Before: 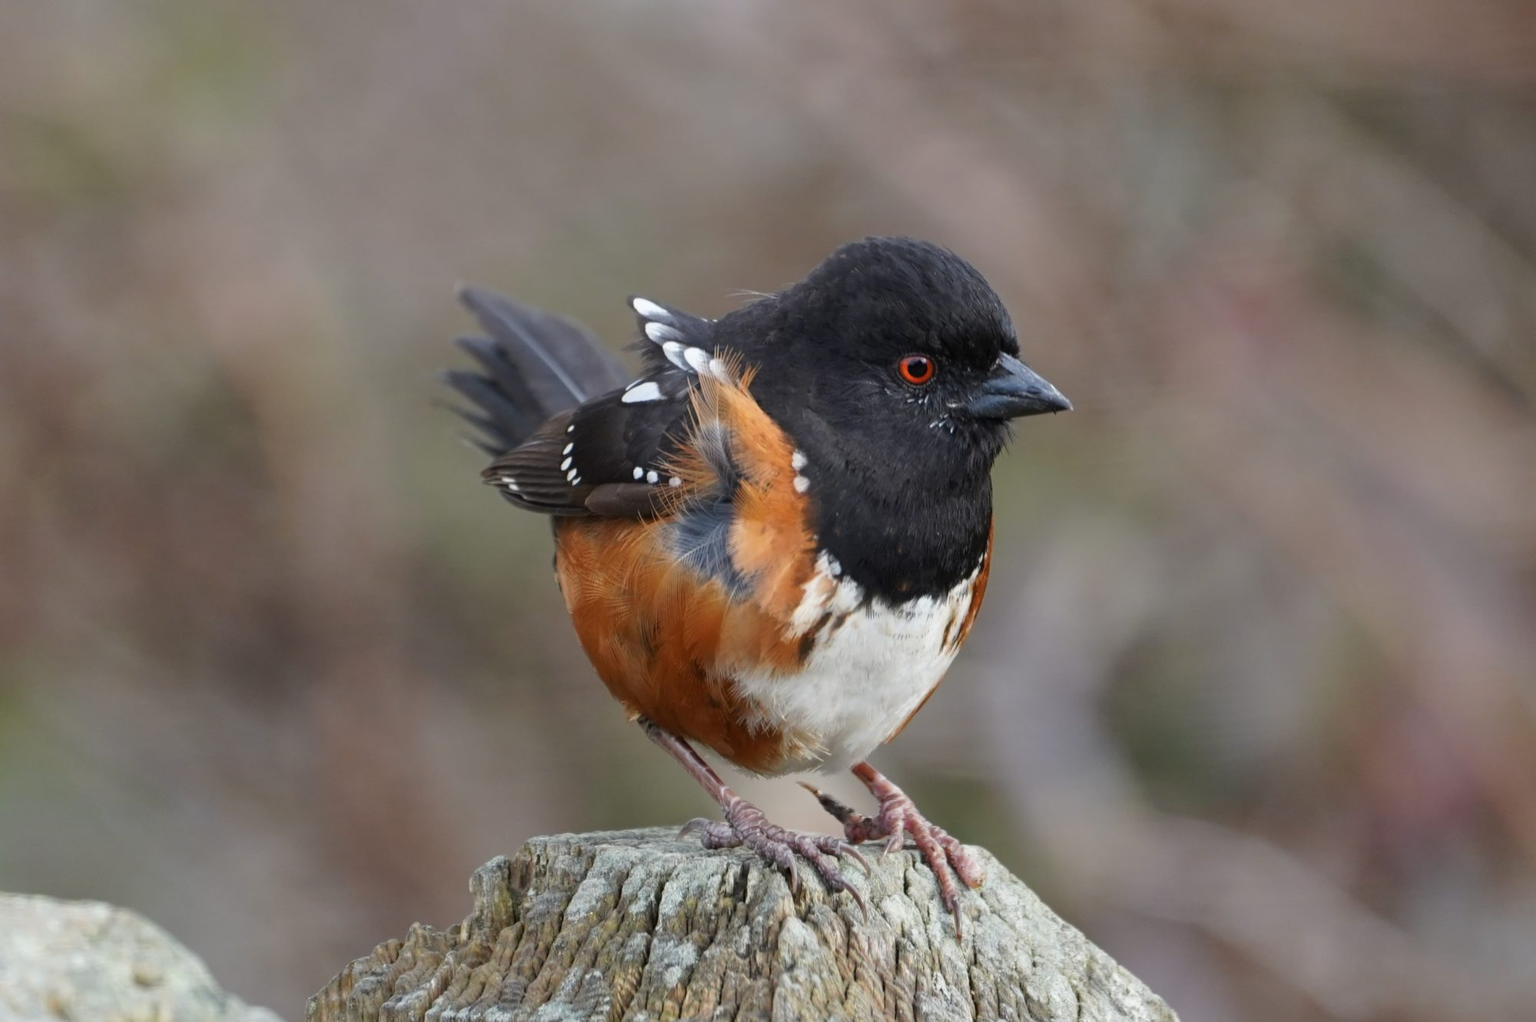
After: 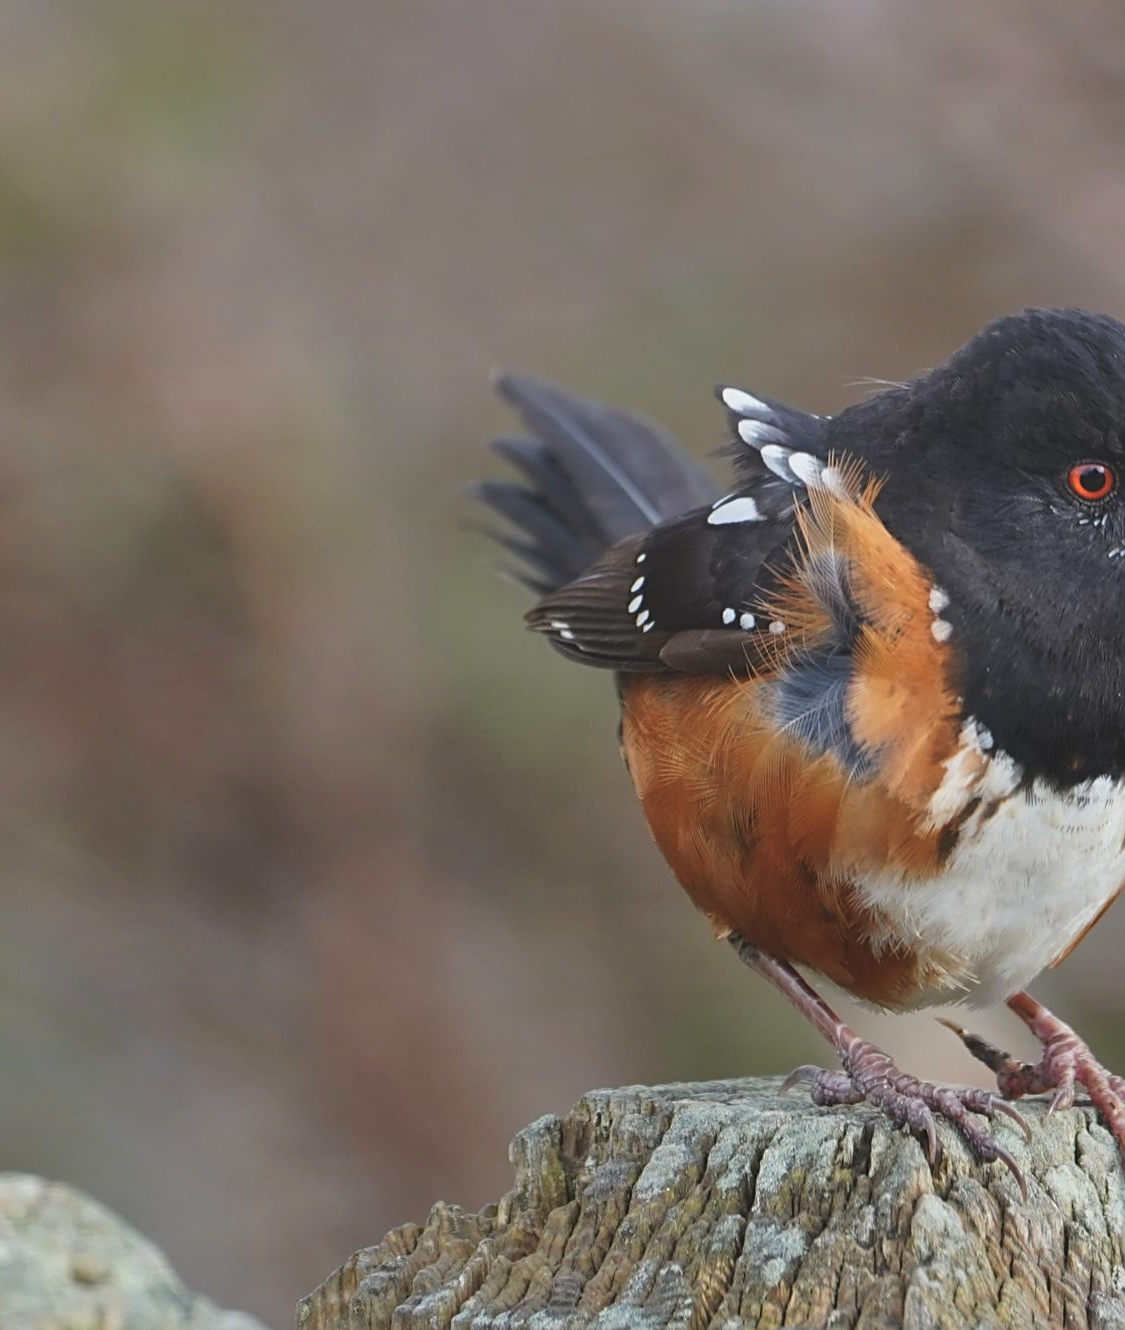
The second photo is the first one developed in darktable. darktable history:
exposure: black level correction -0.014, exposure -0.193 EV, compensate highlight preservation false
sharpen: on, module defaults
velvia: strength 17%
shadows and highlights: low approximation 0.01, soften with gaussian
crop: left 5.114%, right 38.589%
